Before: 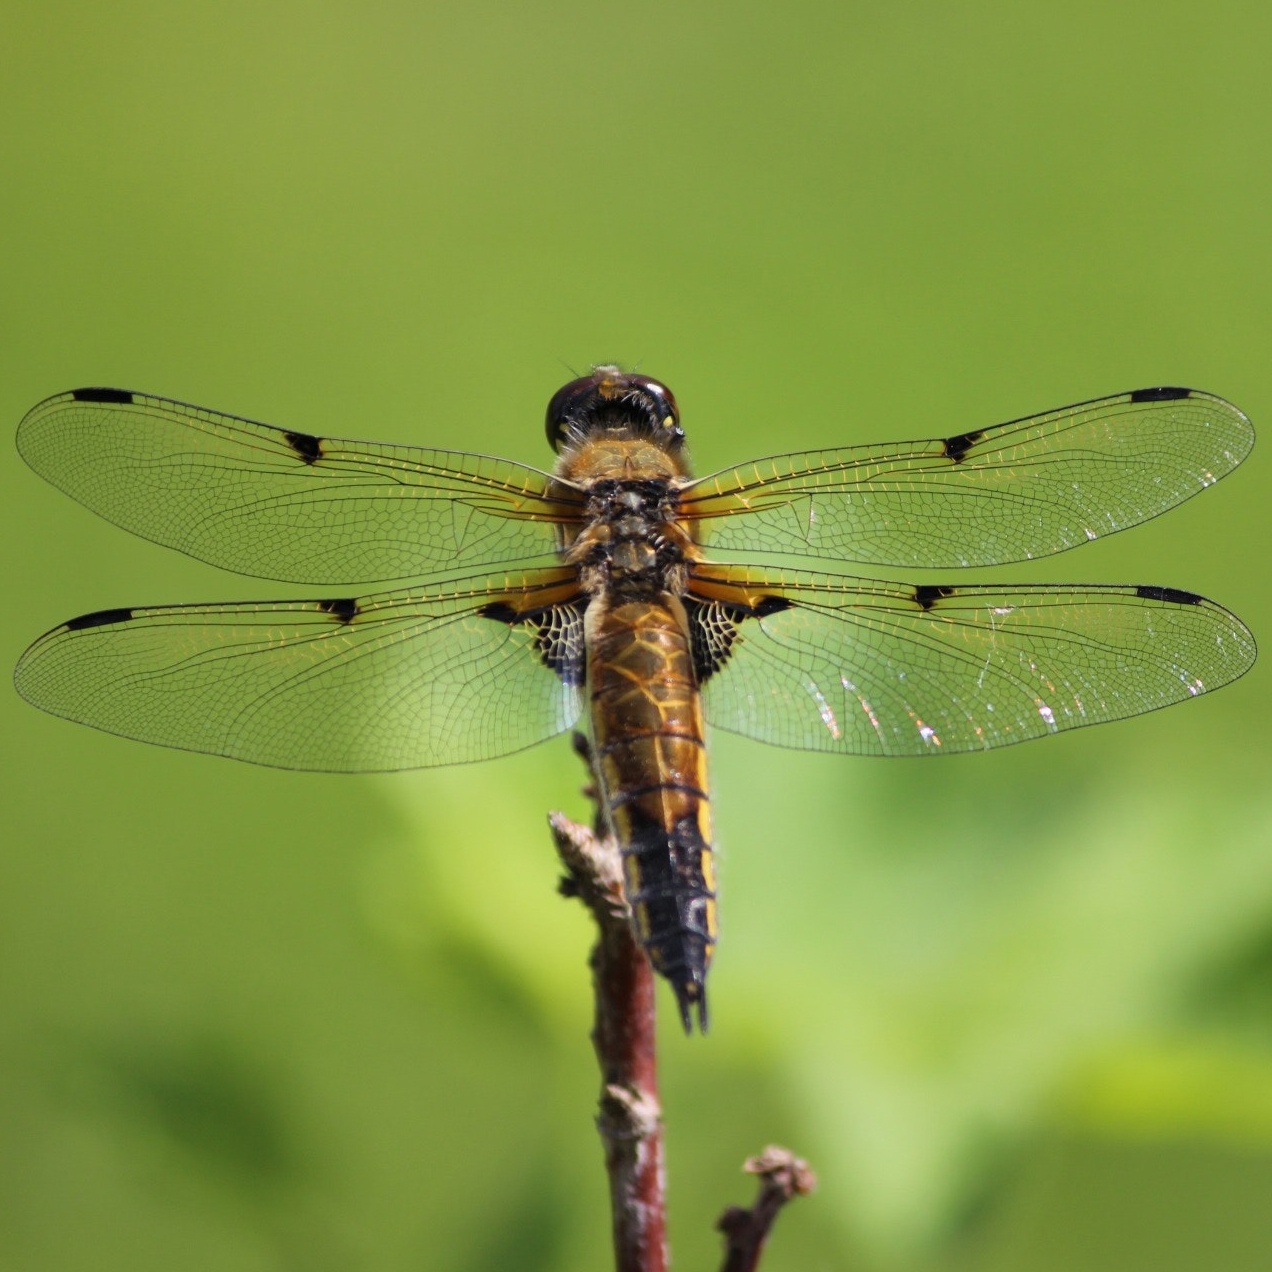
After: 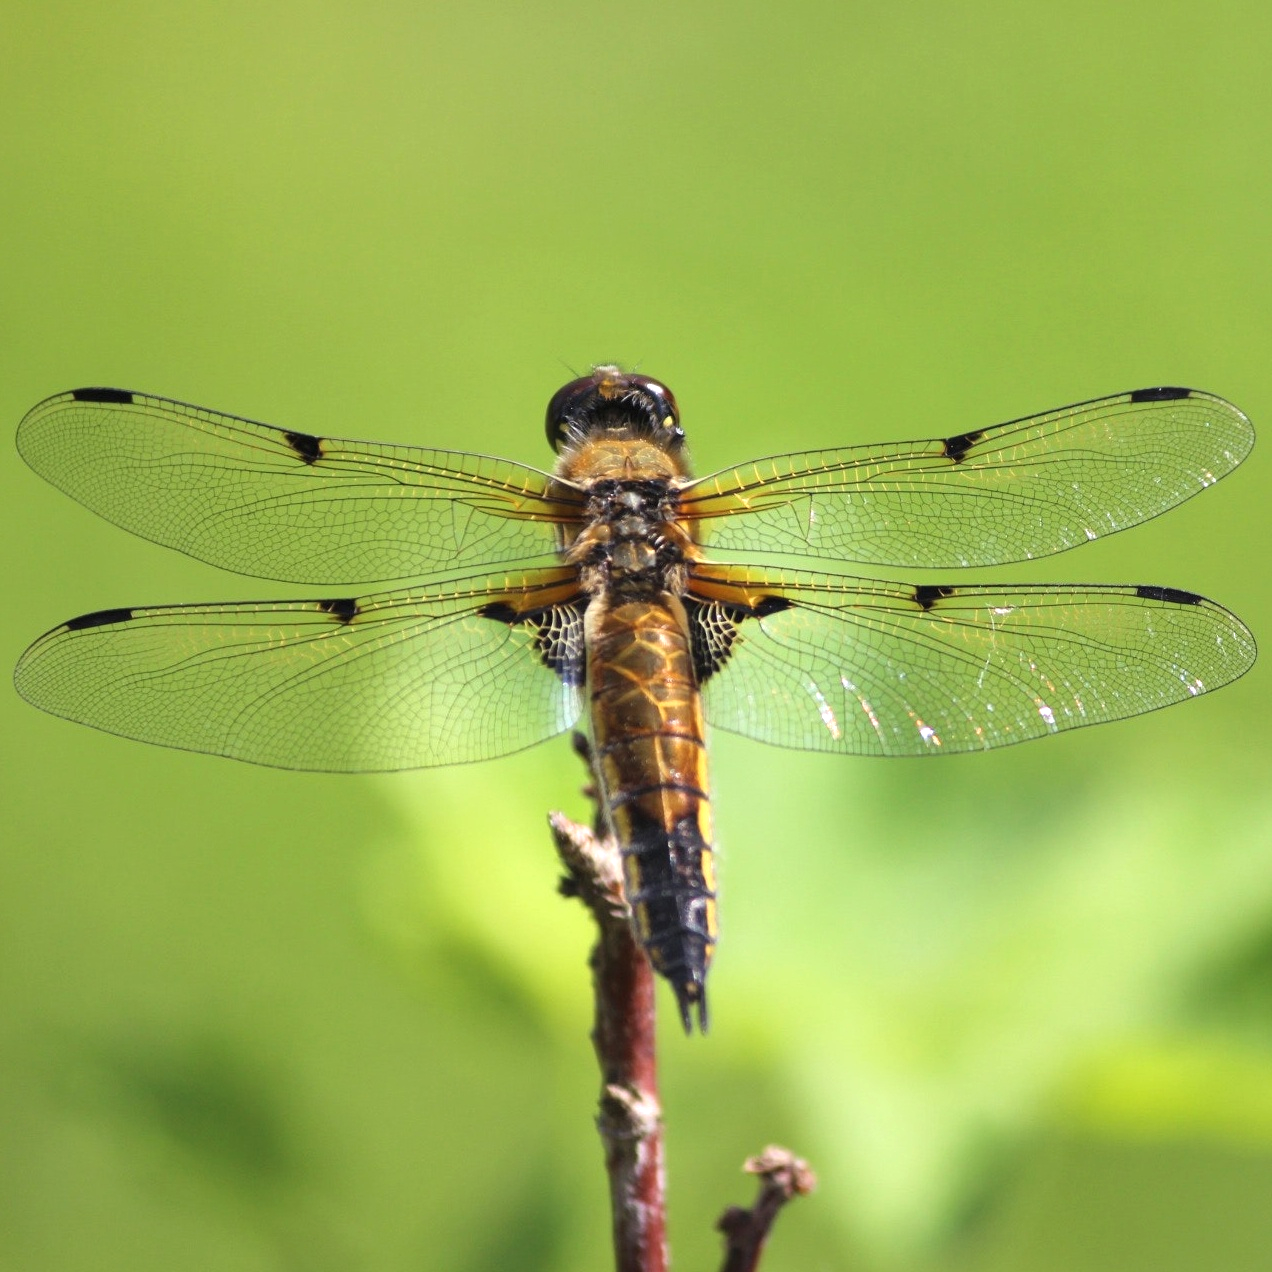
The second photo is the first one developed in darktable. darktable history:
exposure: black level correction -0.002, exposure 0.529 EV, compensate highlight preservation false
